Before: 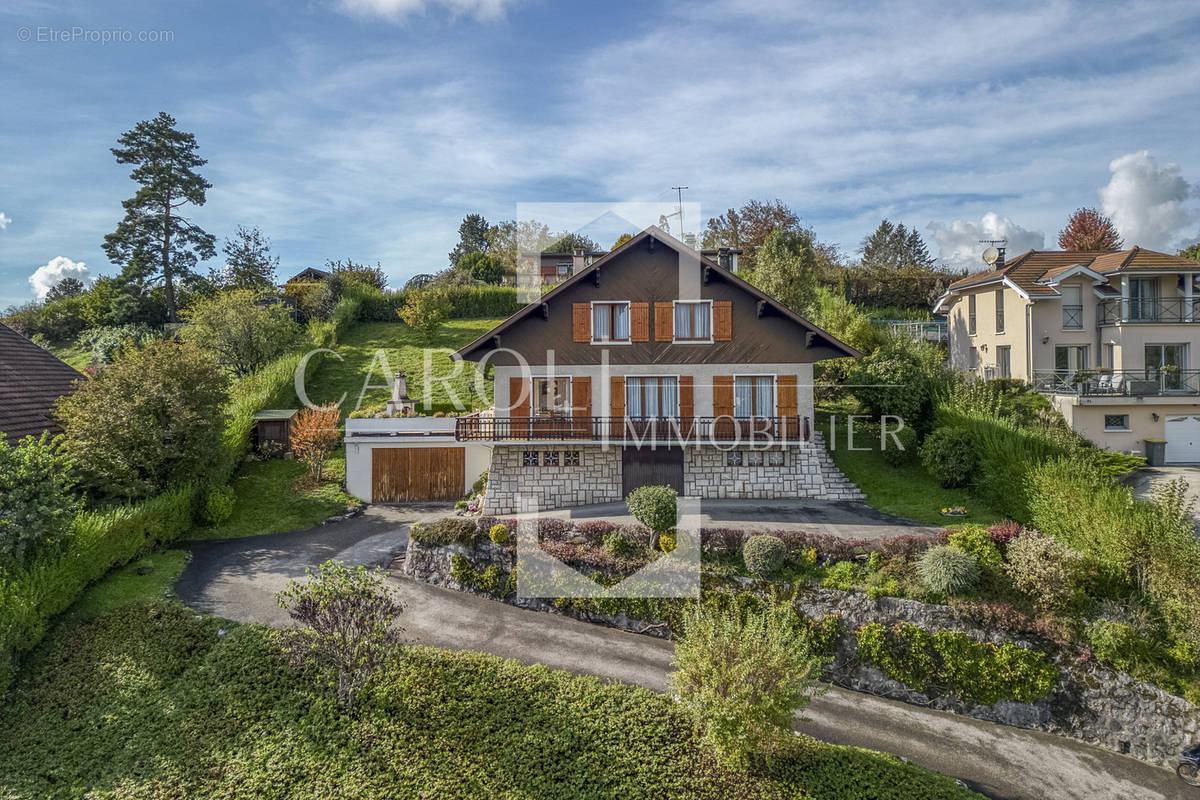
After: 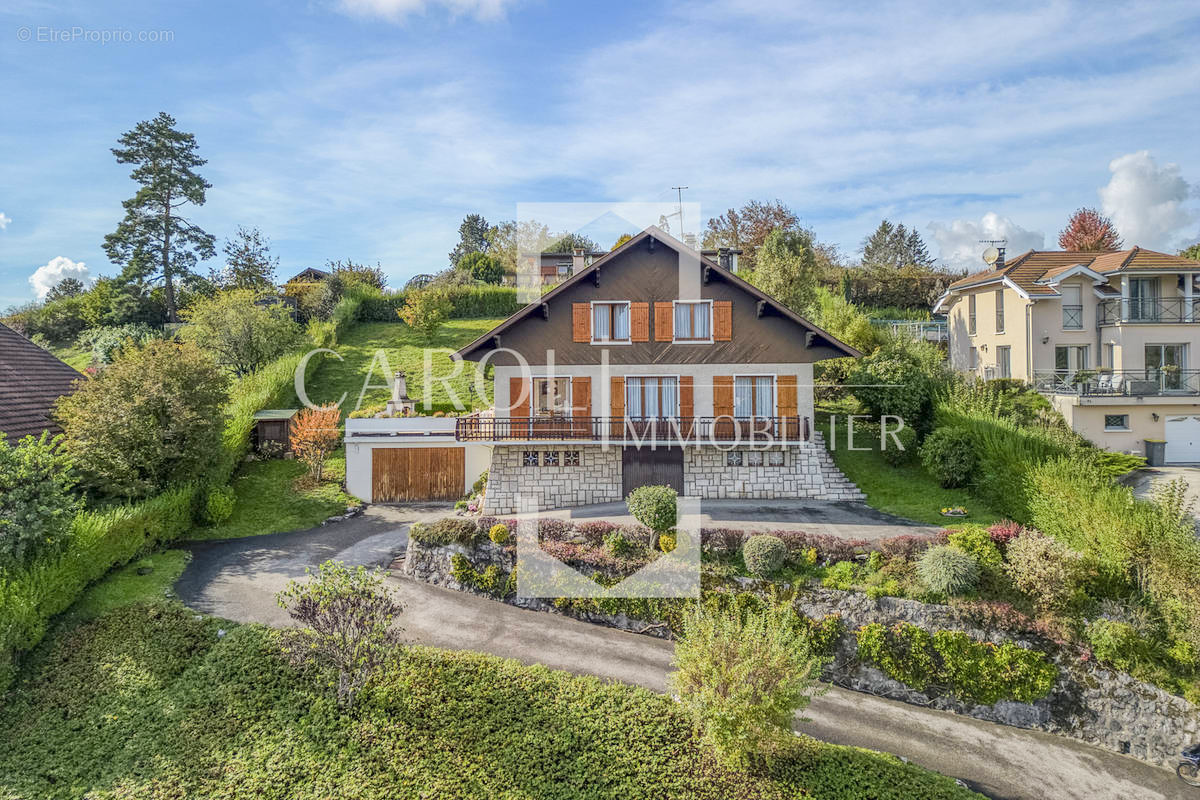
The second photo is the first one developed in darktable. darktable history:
base curve: curves: ch0 [(0, 0) (0.158, 0.273) (0.879, 0.895) (1, 1)]
